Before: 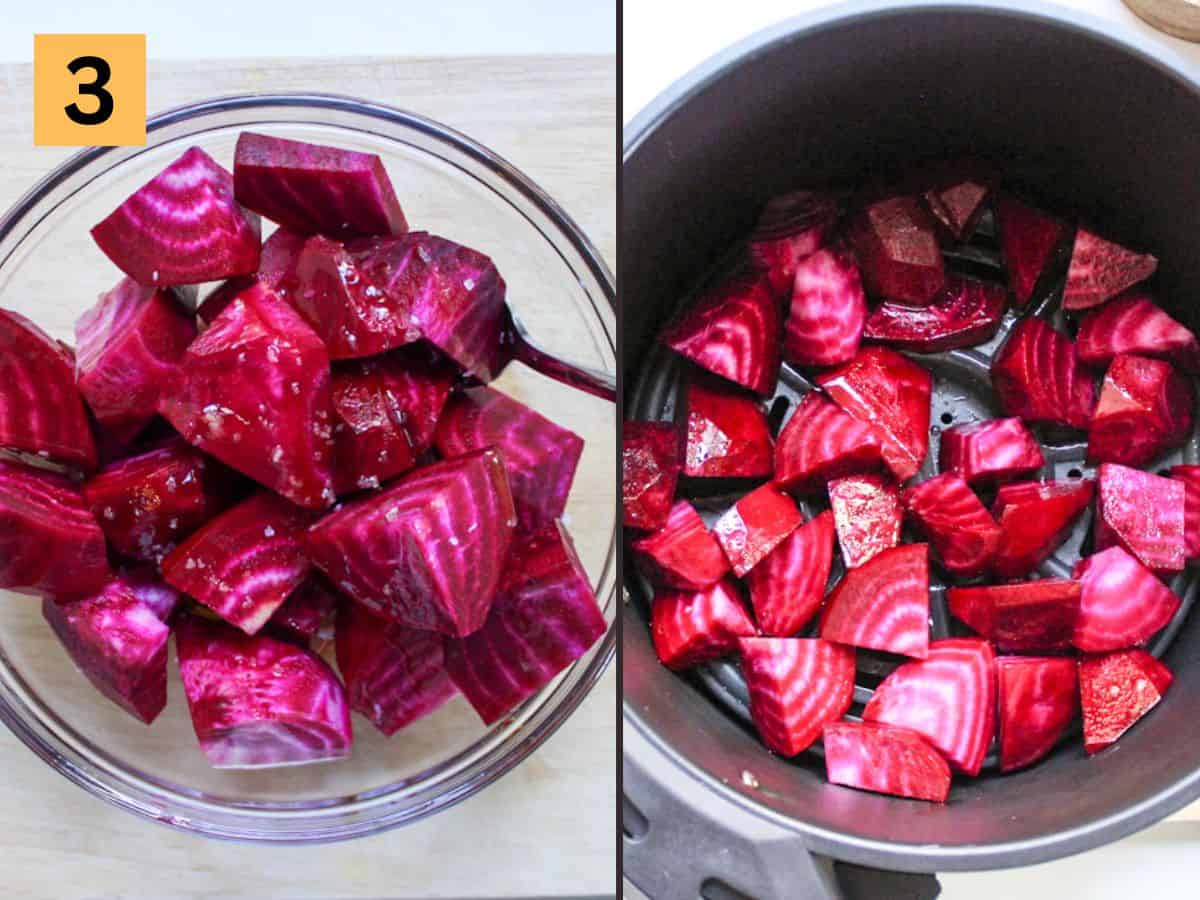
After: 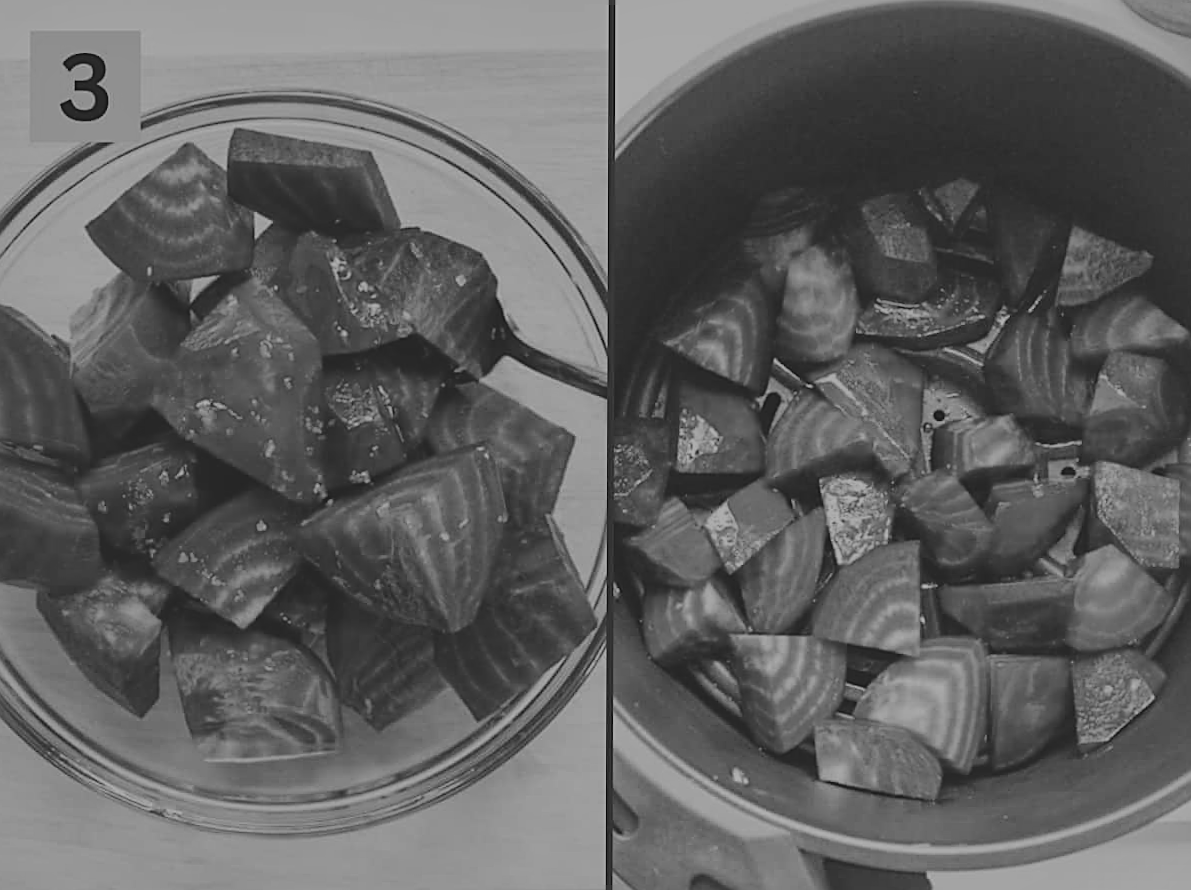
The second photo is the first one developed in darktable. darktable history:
rotate and perspective: rotation 0.192°, lens shift (horizontal) -0.015, crop left 0.005, crop right 0.996, crop top 0.006, crop bottom 0.99
crop: top 0.05%, bottom 0.098%
monochrome: a -35.87, b 49.73, size 1.7
shadows and highlights: on, module defaults
filmic rgb: black relative exposure -7.65 EV, white relative exposure 4.56 EV, hardness 3.61
exposure: black level correction -0.036, exposure -0.497 EV, compensate highlight preservation false
sharpen: on, module defaults
tone curve: curves: ch0 [(0, 0) (0.915, 0.89) (1, 1)]
